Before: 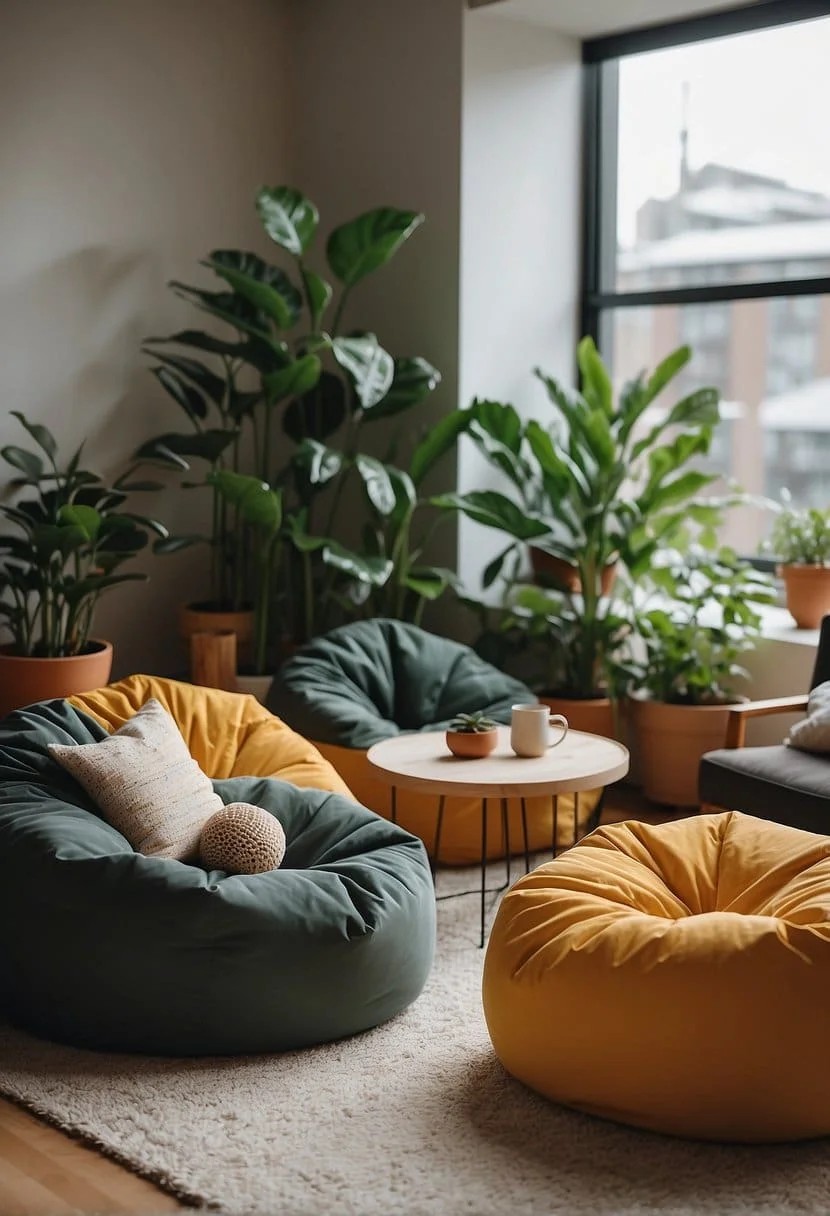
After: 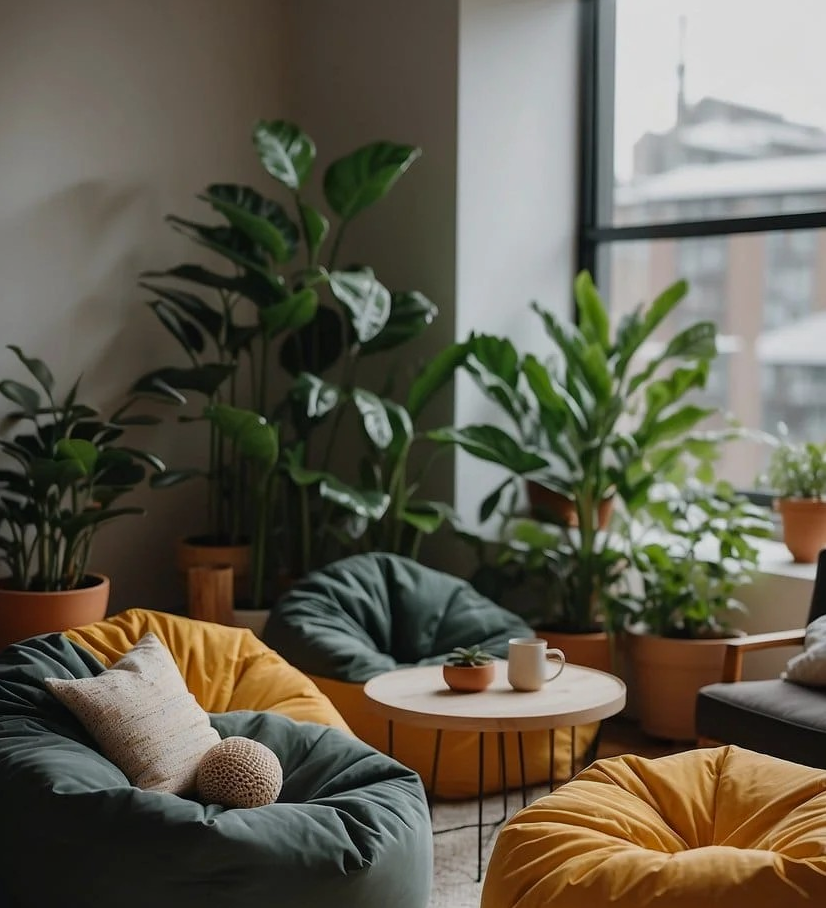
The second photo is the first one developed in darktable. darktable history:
vibrance: on, module defaults
crop: left 0.387%, top 5.469%, bottom 19.809%
exposure: exposure -0.36 EV, compensate highlight preservation false
